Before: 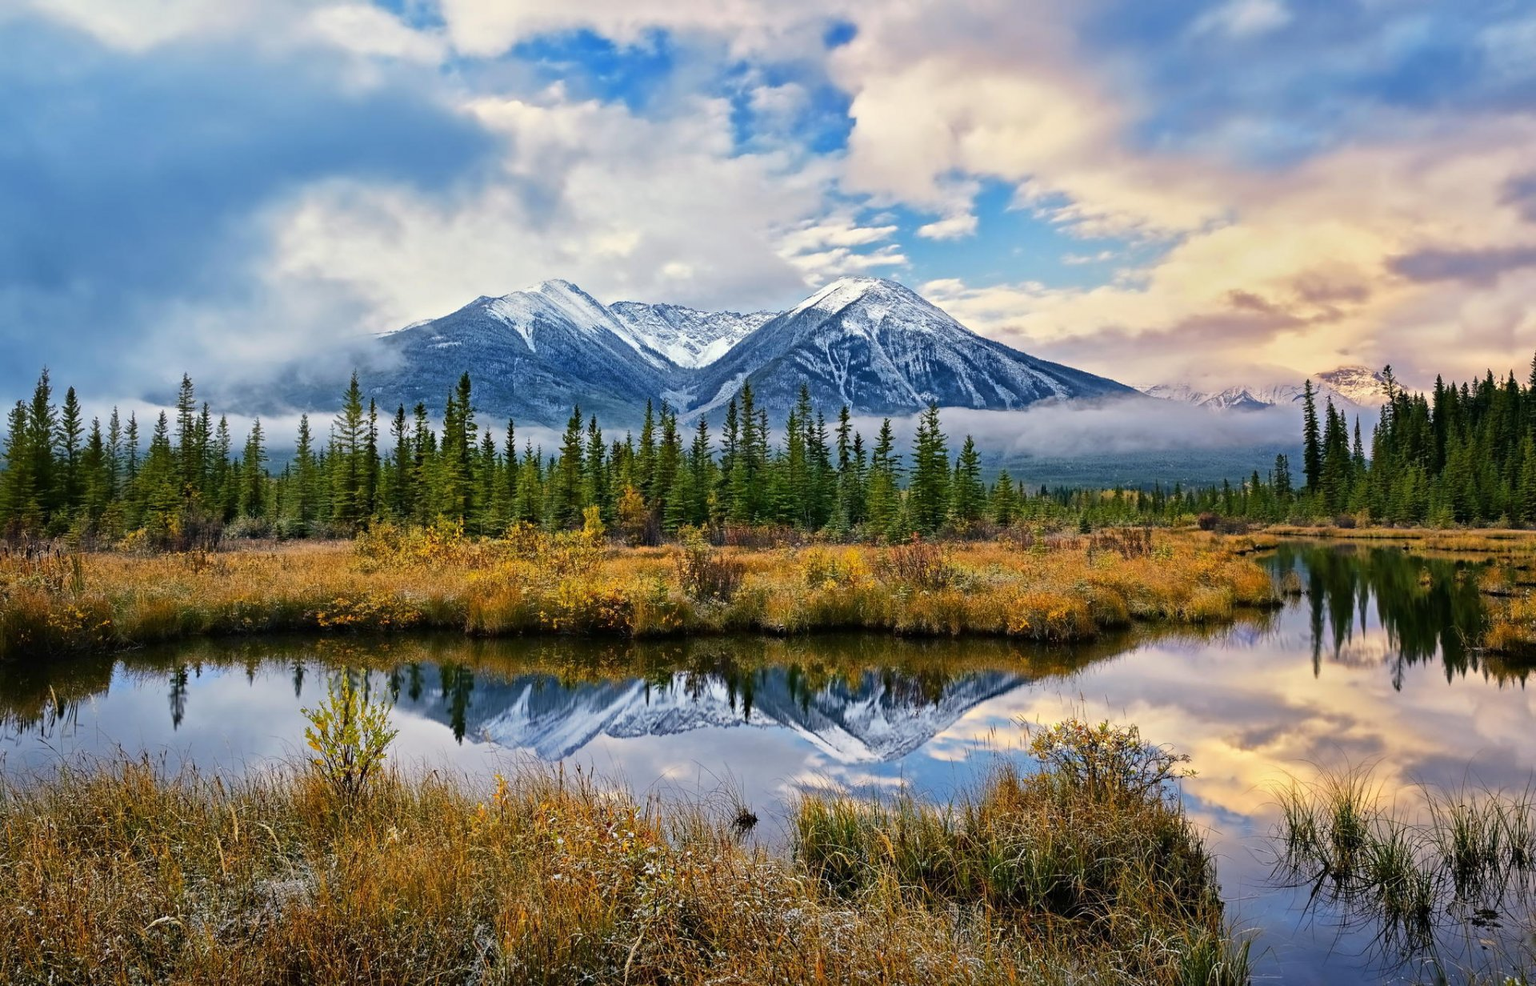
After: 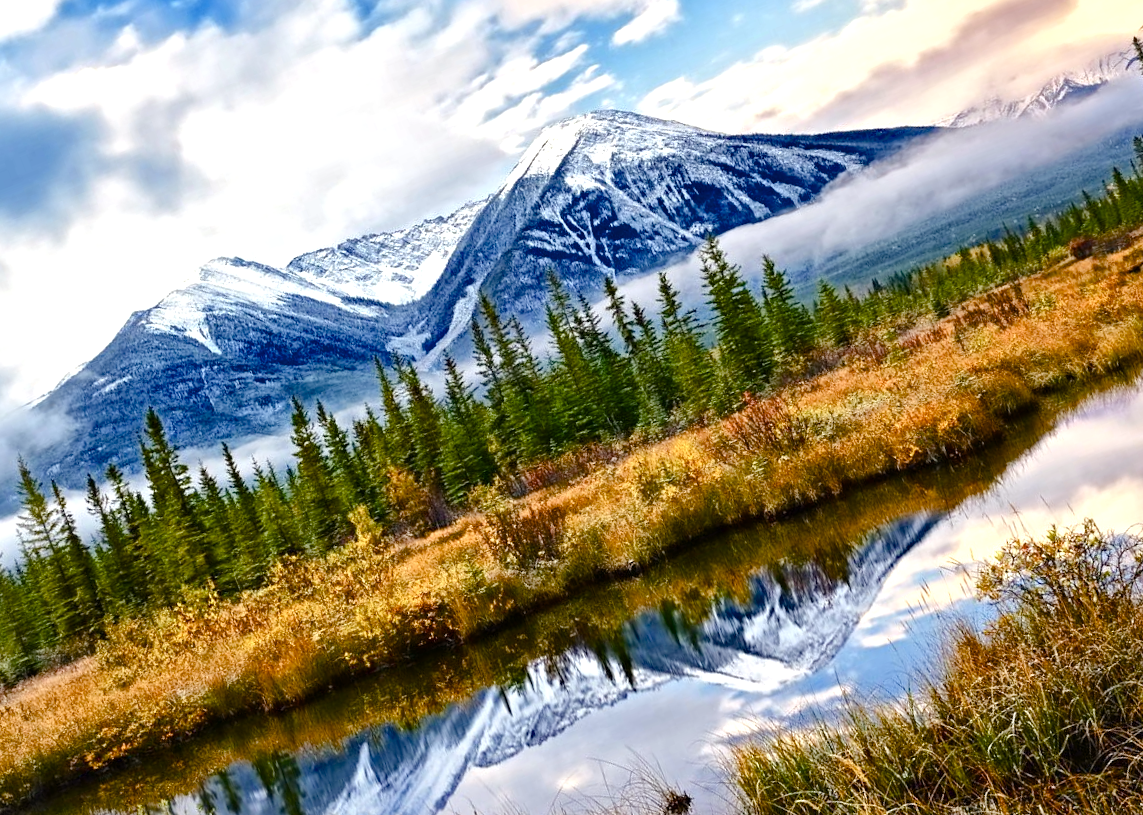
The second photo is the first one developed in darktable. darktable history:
color balance rgb: power › luminance -3.704%, power › chroma 0.536%, power › hue 39.5°, linear chroma grading › global chroma -14.411%, perceptual saturation grading › global saturation 44.347%, perceptual saturation grading › highlights -50.229%, perceptual saturation grading › shadows 30.55%, perceptual brilliance grading › mid-tones 11.011%, perceptual brilliance grading › shadows 15.427%, saturation formula JzAzBz (2021)
crop and rotate: angle 21.13°, left 6.725%, right 4.225%, bottom 1.091%
shadows and highlights: shadows 32.08, highlights -32.01, highlights color adjustment 55.55%, soften with gaussian
exposure: black level correction 0, exposure 0.699 EV, compensate highlight preservation false
